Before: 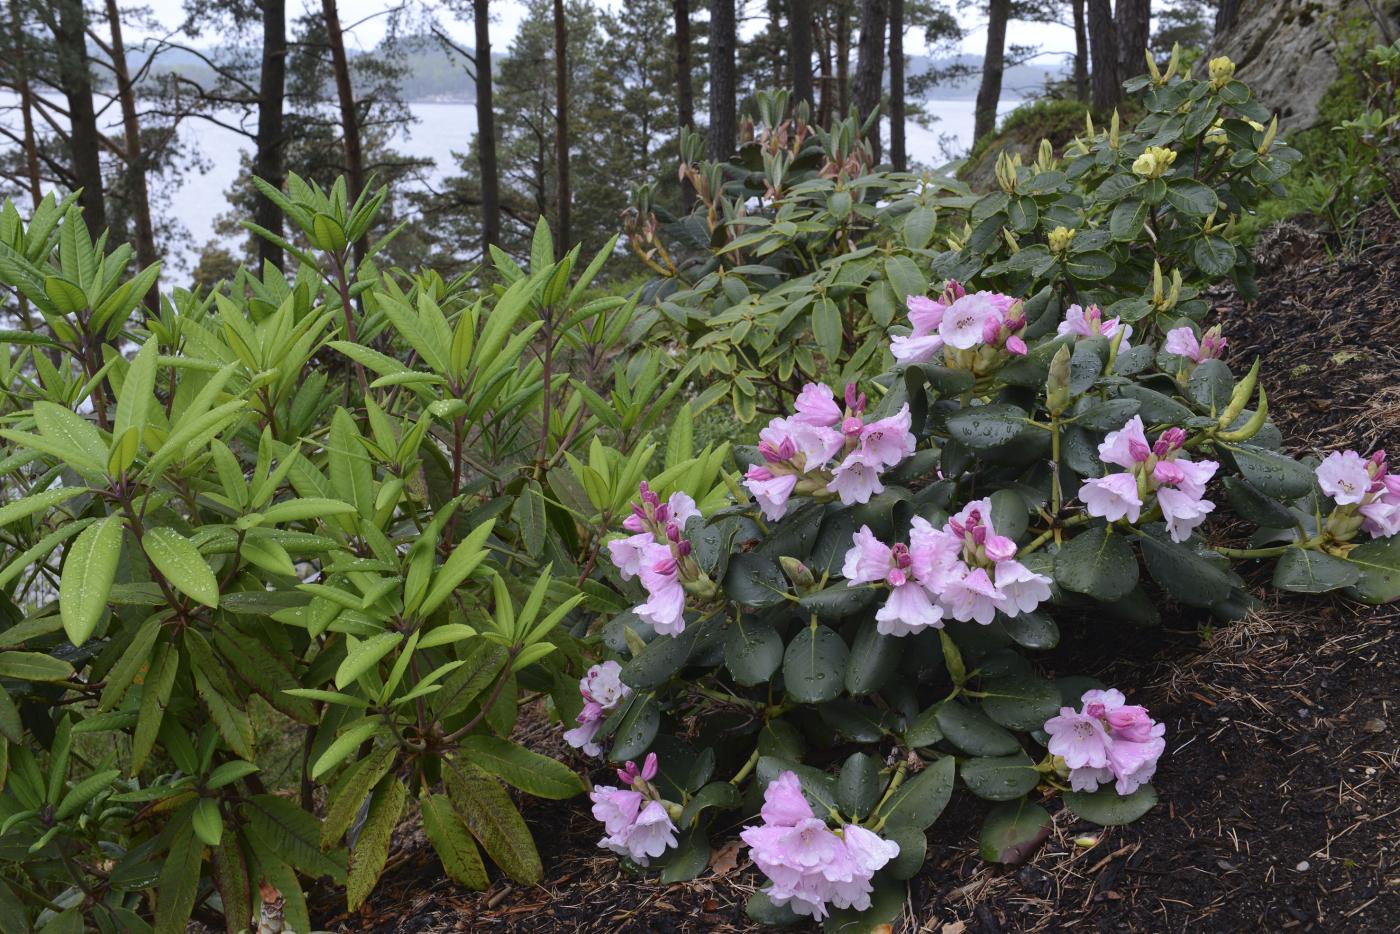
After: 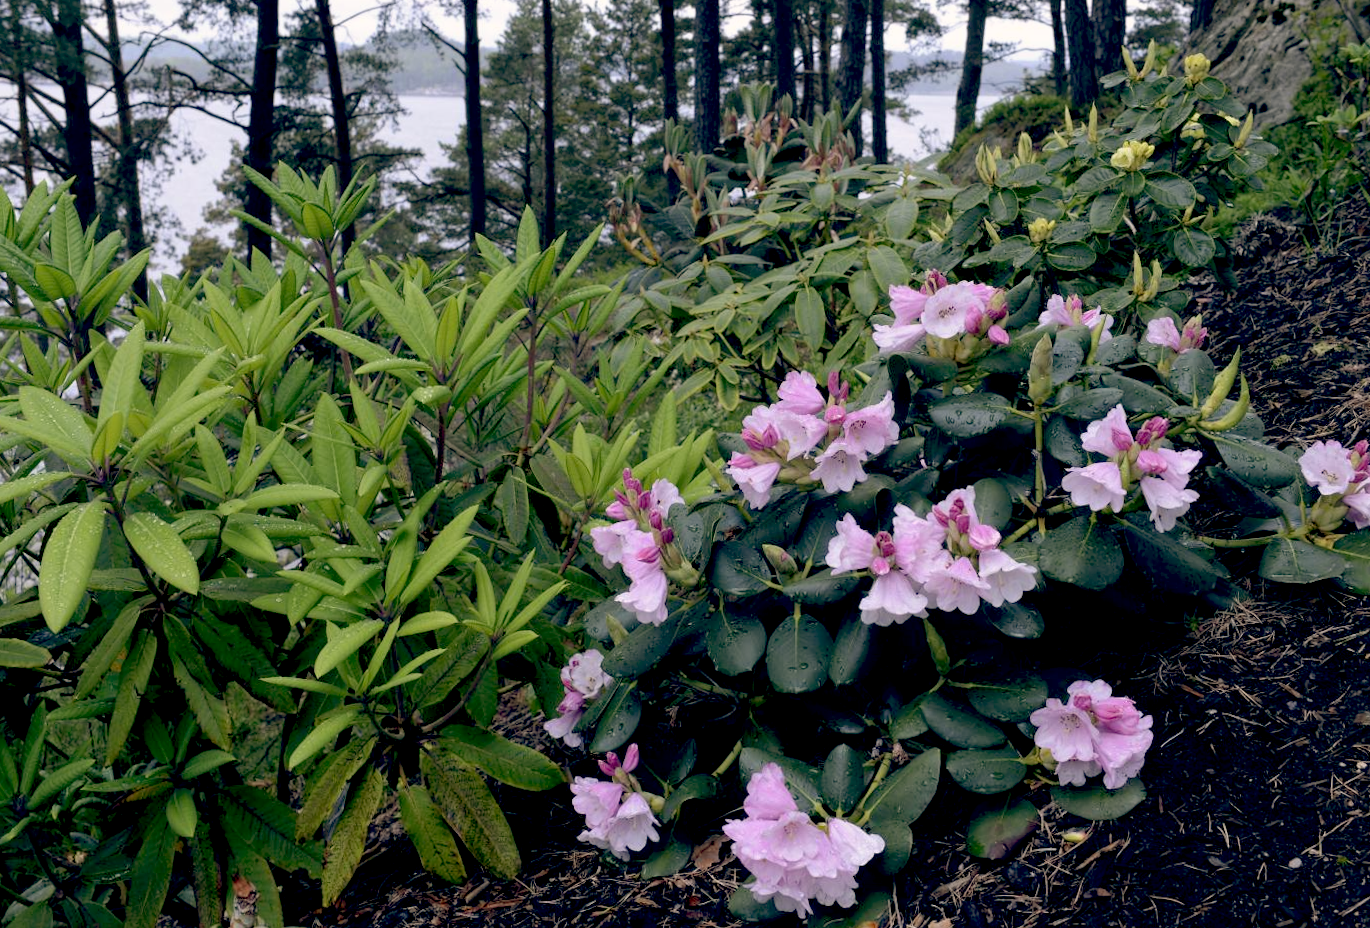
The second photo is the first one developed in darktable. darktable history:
rotate and perspective: rotation 0.226°, lens shift (vertical) -0.042, crop left 0.023, crop right 0.982, crop top 0.006, crop bottom 0.994
color balance: lift [0.975, 0.993, 1, 1.015], gamma [1.1, 1, 1, 0.945], gain [1, 1.04, 1, 0.95]
